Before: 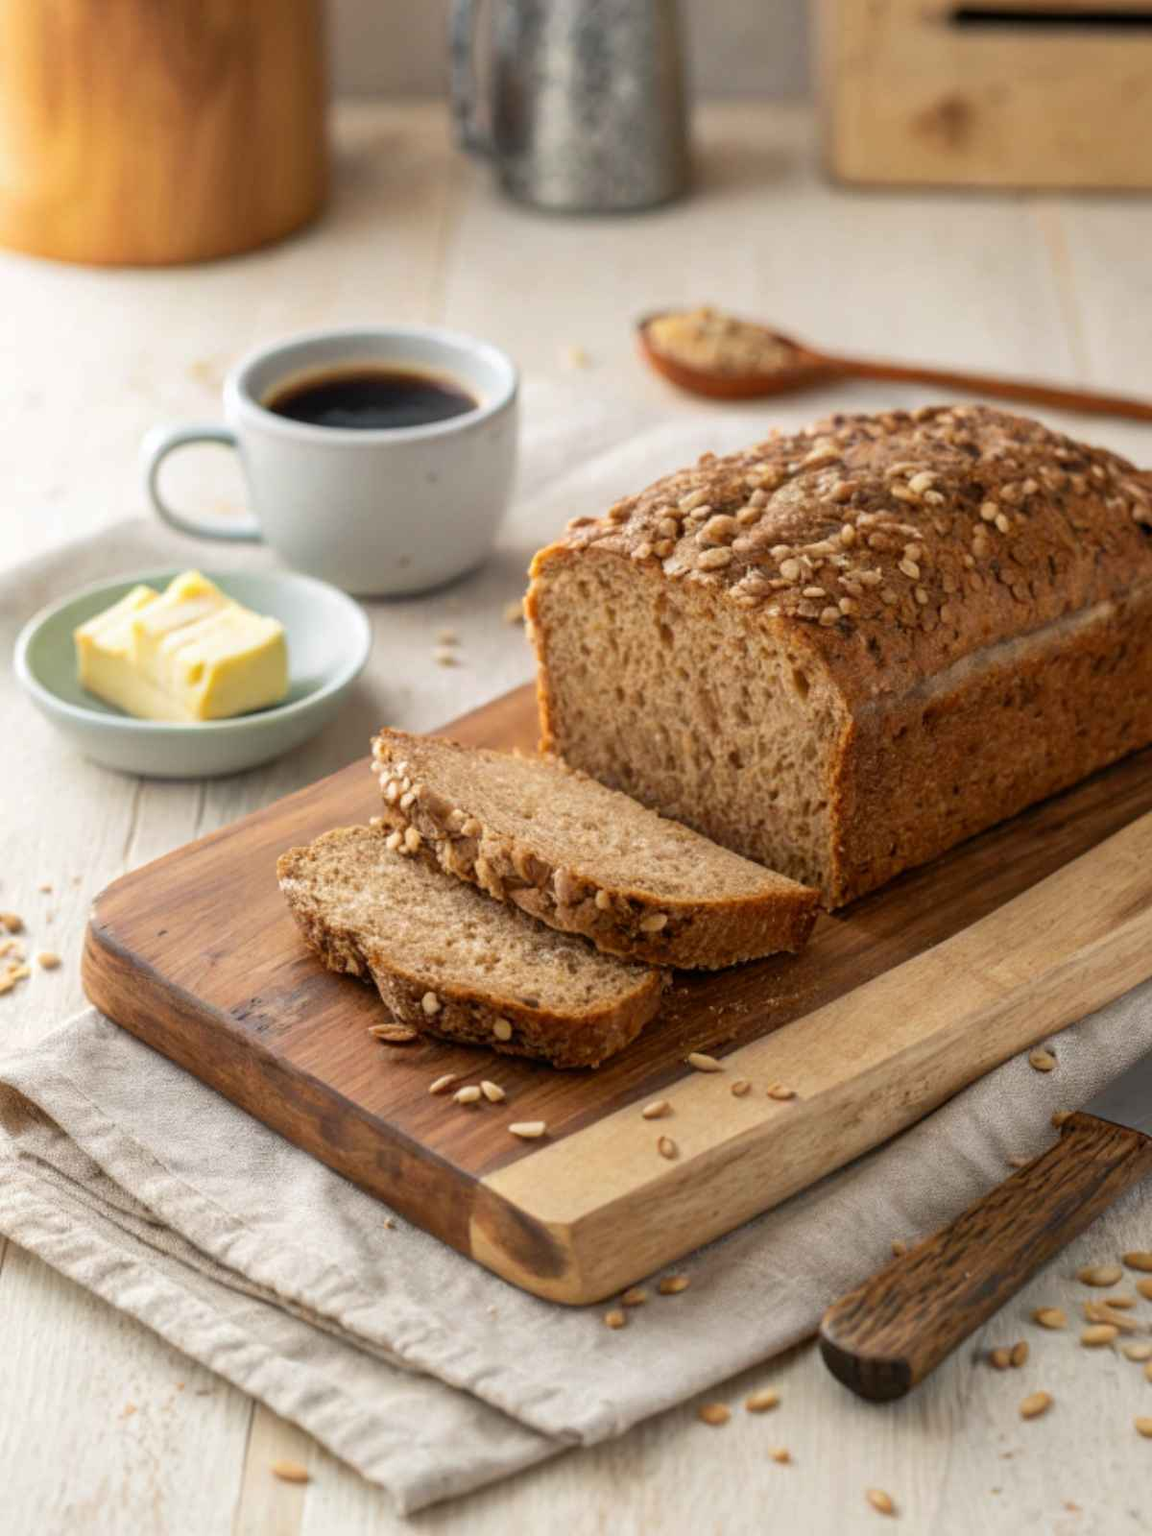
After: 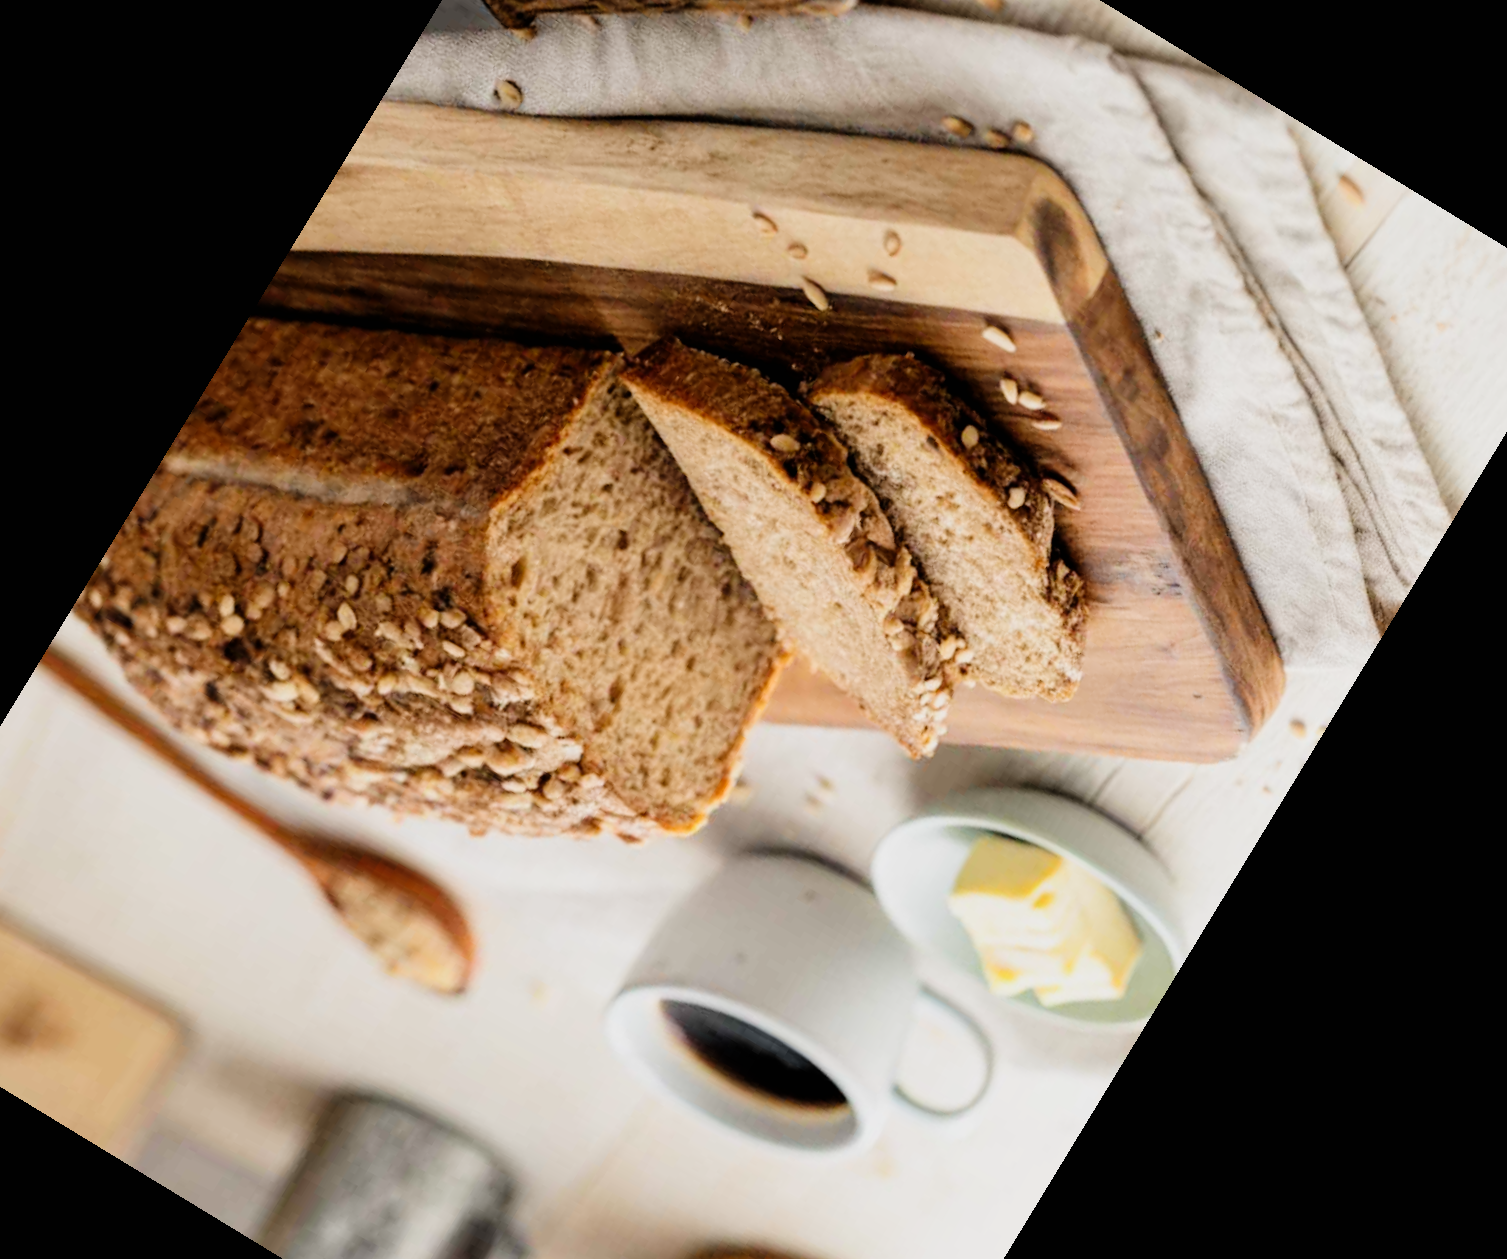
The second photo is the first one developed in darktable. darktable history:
crop and rotate: angle 148.68°, left 9.111%, top 15.603%, right 4.588%, bottom 17.041%
filmic rgb: black relative exposure -5 EV, hardness 2.88, contrast 1.2, highlights saturation mix -30%
tone curve: curves: ch0 [(0, 0) (0.003, 0.004) (0.011, 0.015) (0.025, 0.033) (0.044, 0.059) (0.069, 0.093) (0.1, 0.133) (0.136, 0.182) (0.177, 0.237) (0.224, 0.3) (0.277, 0.369) (0.335, 0.437) (0.399, 0.511) (0.468, 0.584) (0.543, 0.656) (0.623, 0.729) (0.709, 0.8) (0.801, 0.872) (0.898, 0.935) (1, 1)], preserve colors none
rotate and perspective: rotation 0.062°, lens shift (vertical) 0.115, lens shift (horizontal) -0.133, crop left 0.047, crop right 0.94, crop top 0.061, crop bottom 0.94
